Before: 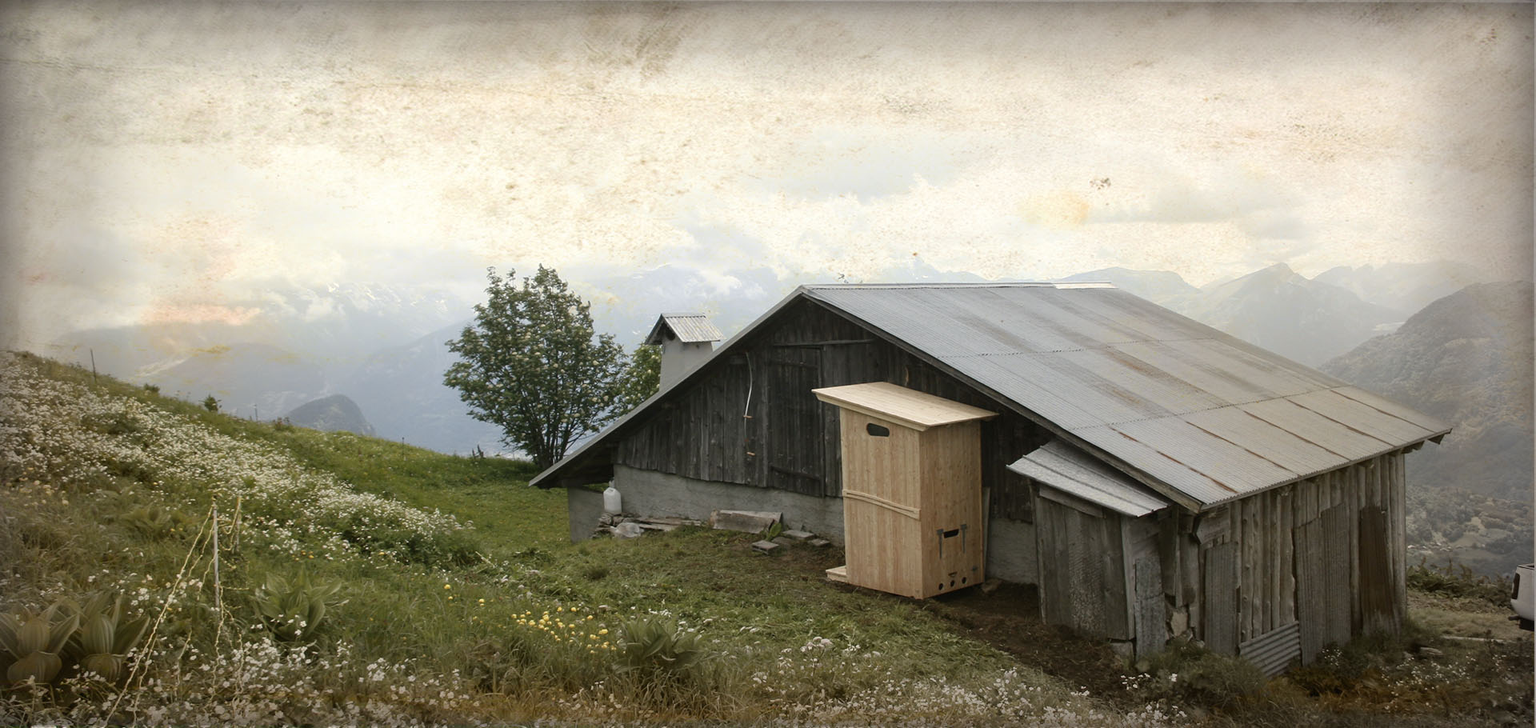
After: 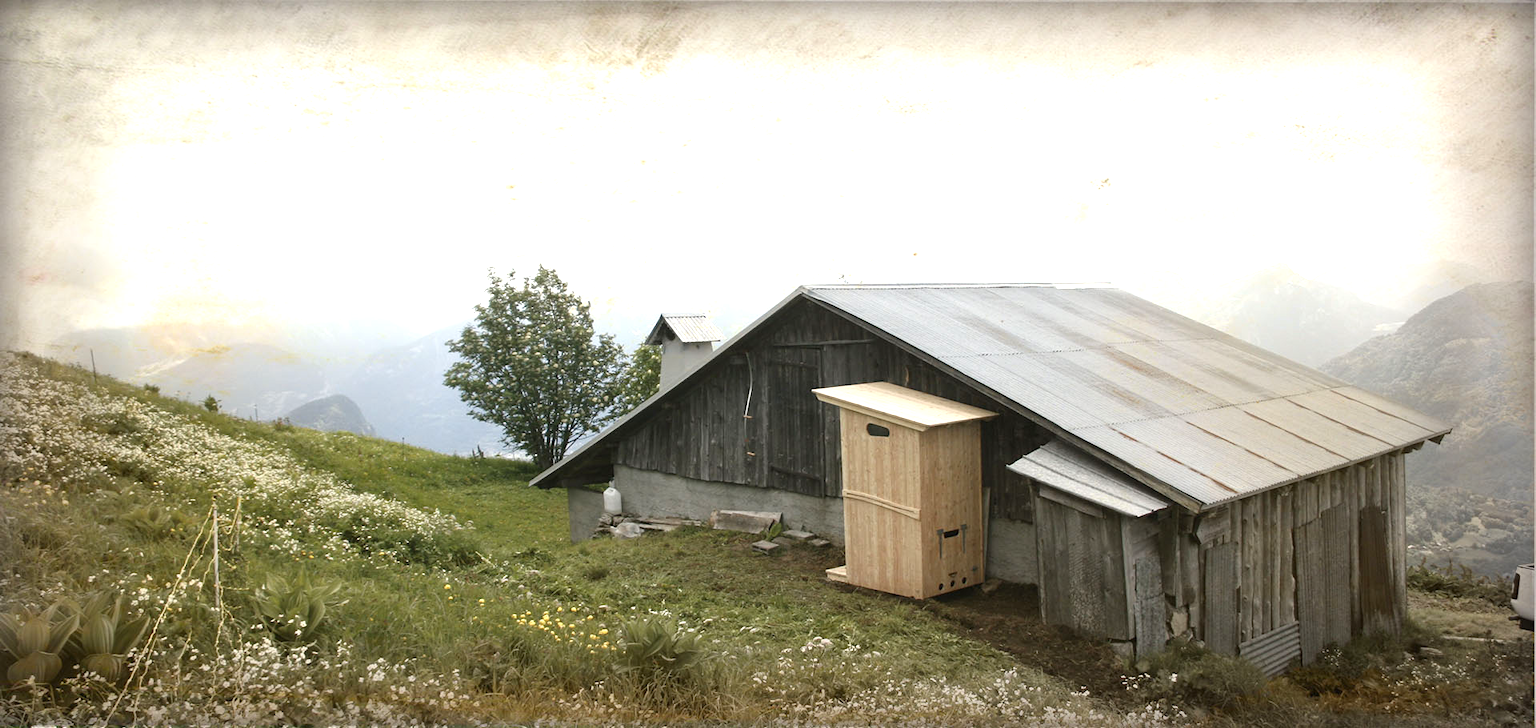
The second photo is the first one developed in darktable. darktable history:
exposure: exposure 0.788 EV, compensate highlight preservation false
